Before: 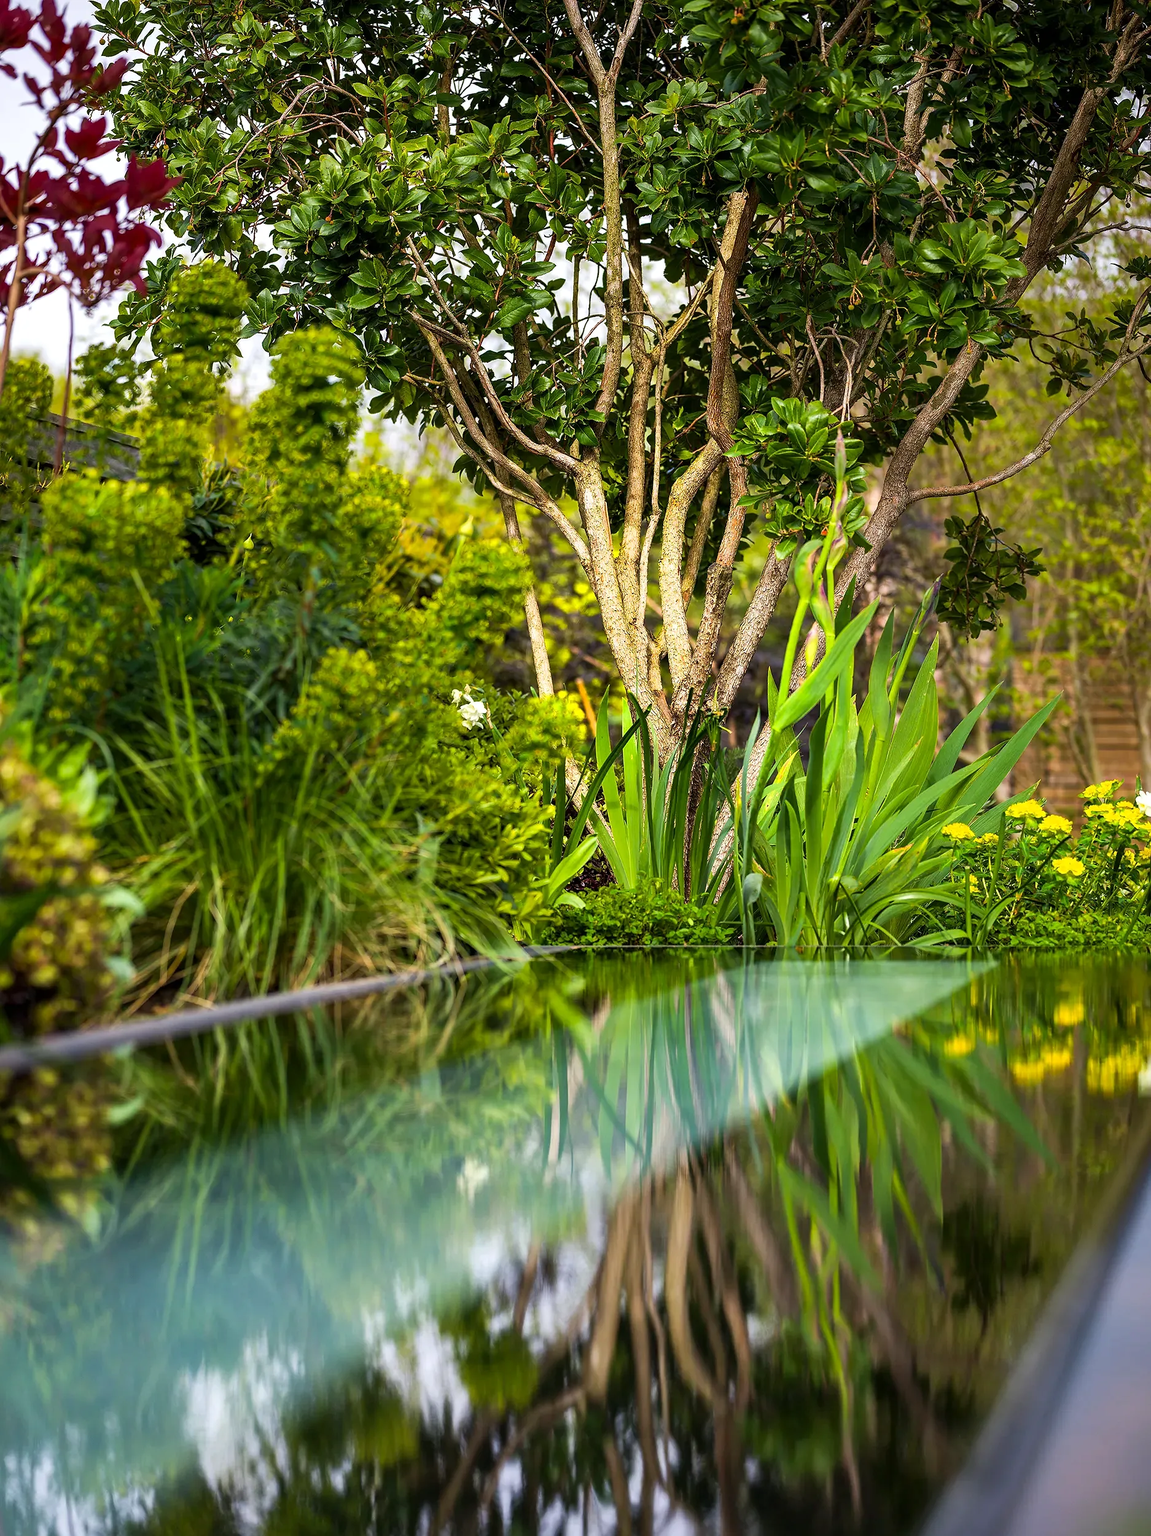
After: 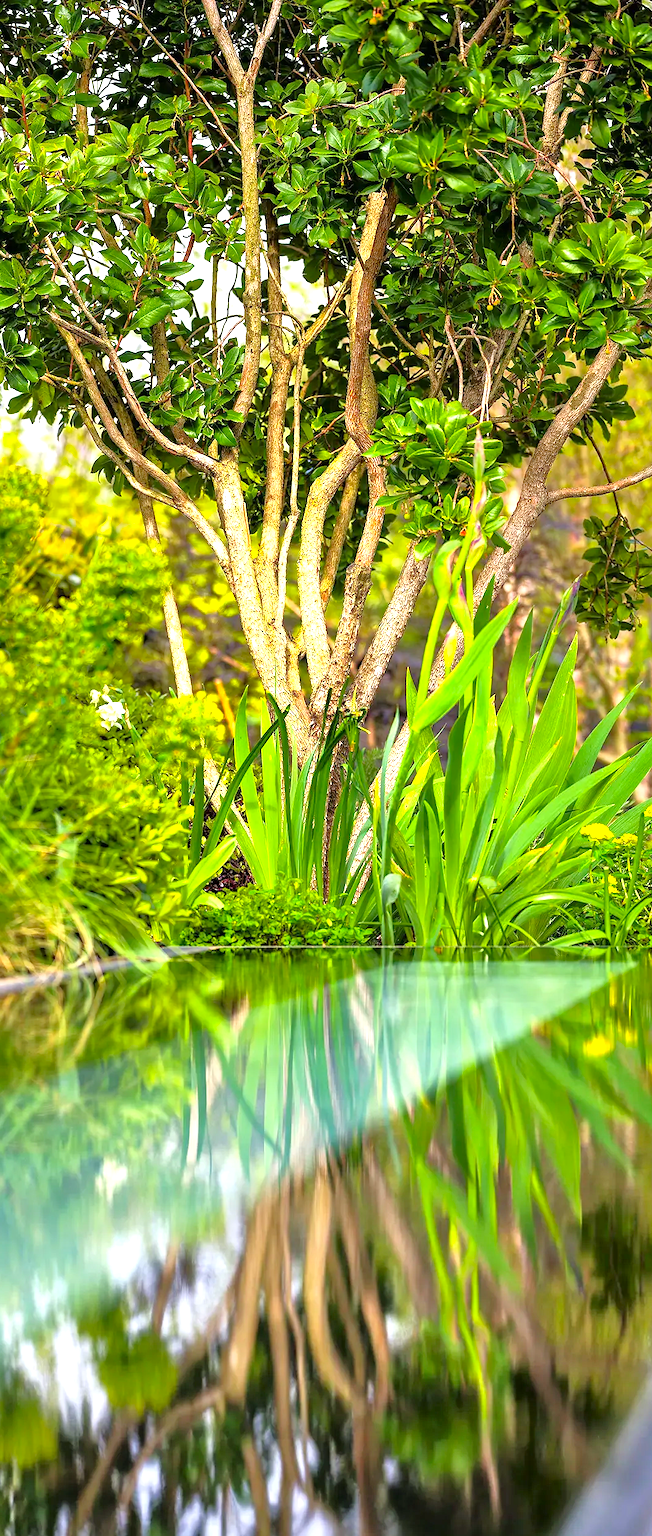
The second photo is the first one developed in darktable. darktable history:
color contrast: green-magenta contrast 1.2, blue-yellow contrast 1.2
crop: left 31.458%, top 0%, right 11.876%
tone equalizer: -7 EV 0.15 EV, -6 EV 0.6 EV, -5 EV 1.15 EV, -4 EV 1.33 EV, -3 EV 1.15 EV, -2 EV 0.6 EV, -1 EV 0.15 EV, mask exposure compensation -0.5 EV
exposure: black level correction 0, exposure 0.7 EV, compensate exposure bias true, compensate highlight preservation false
